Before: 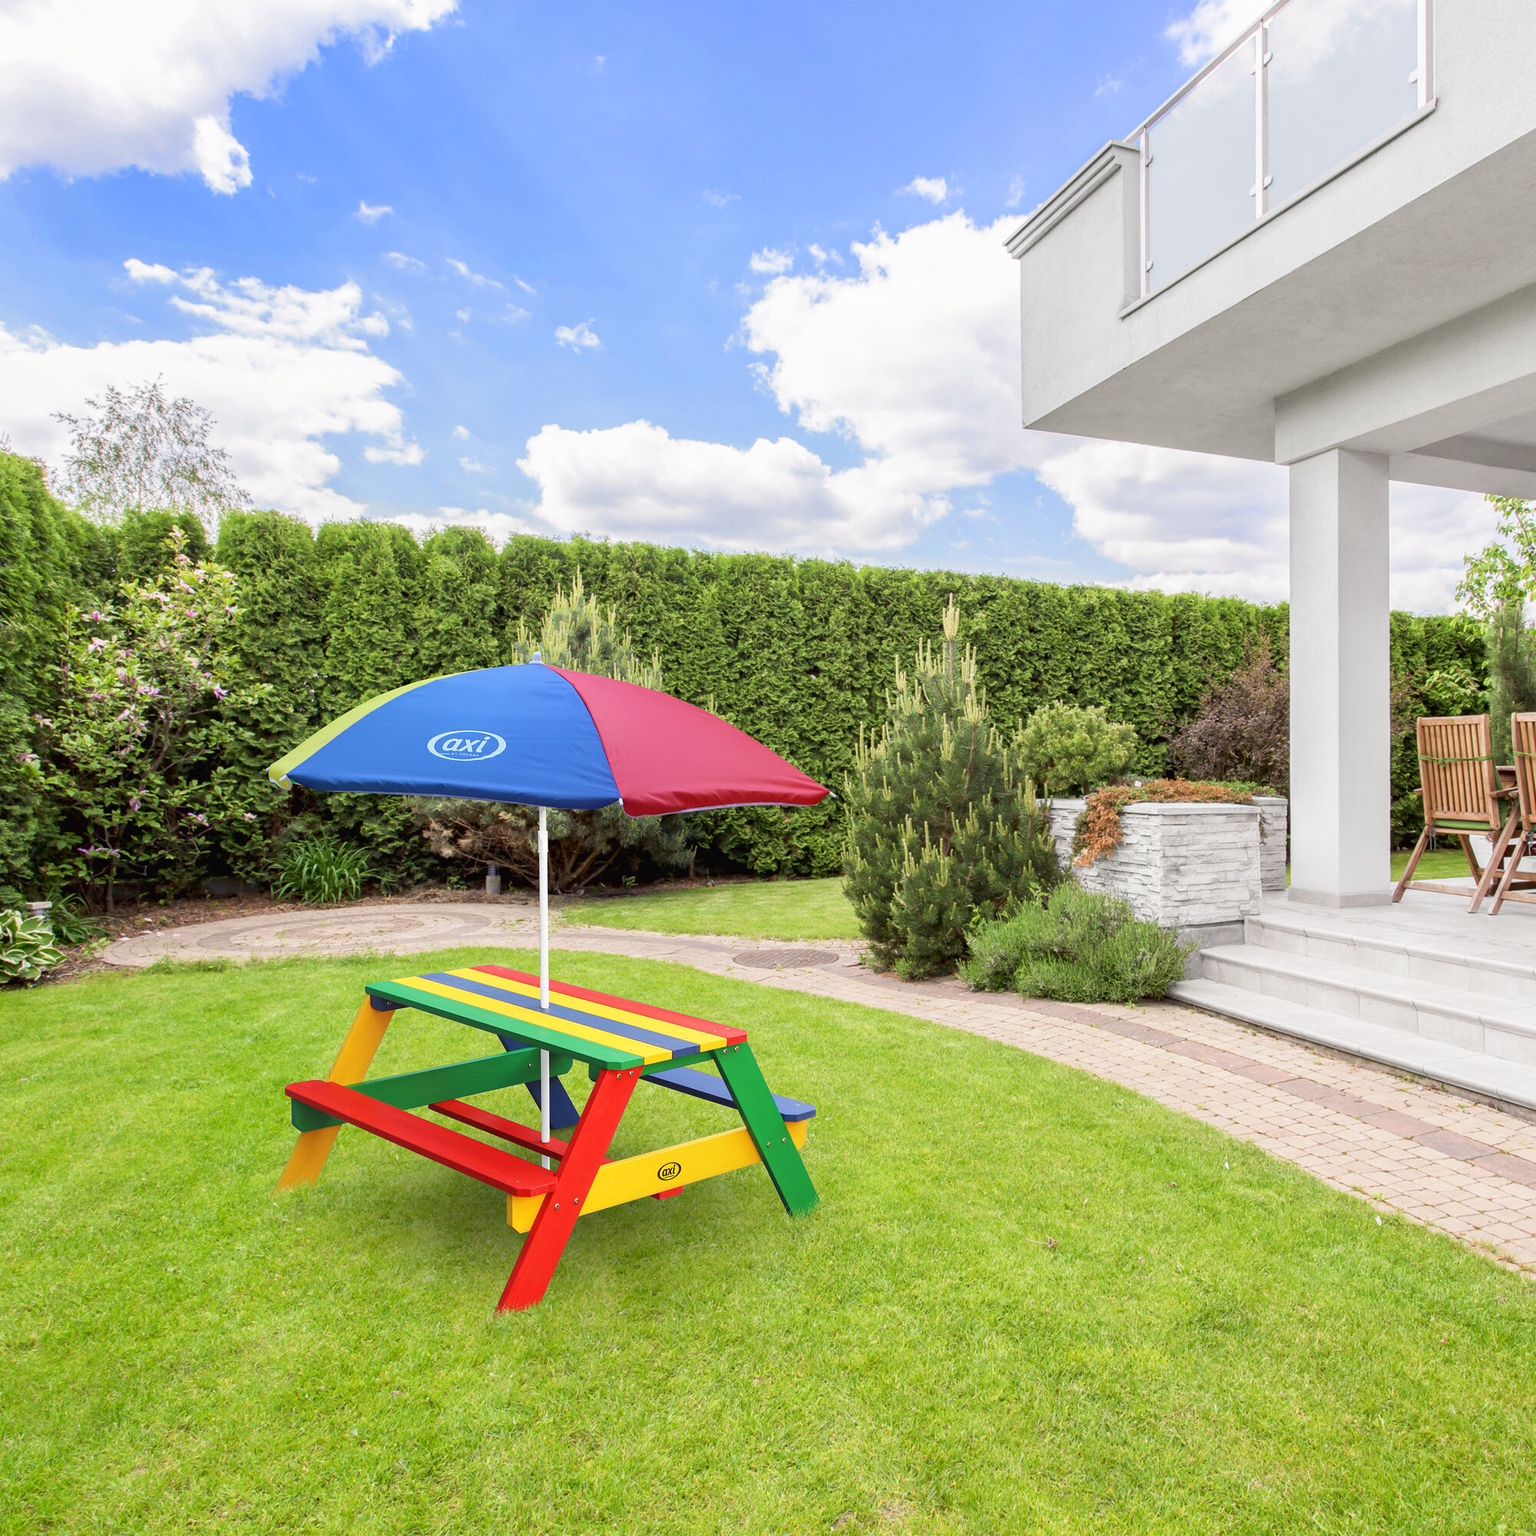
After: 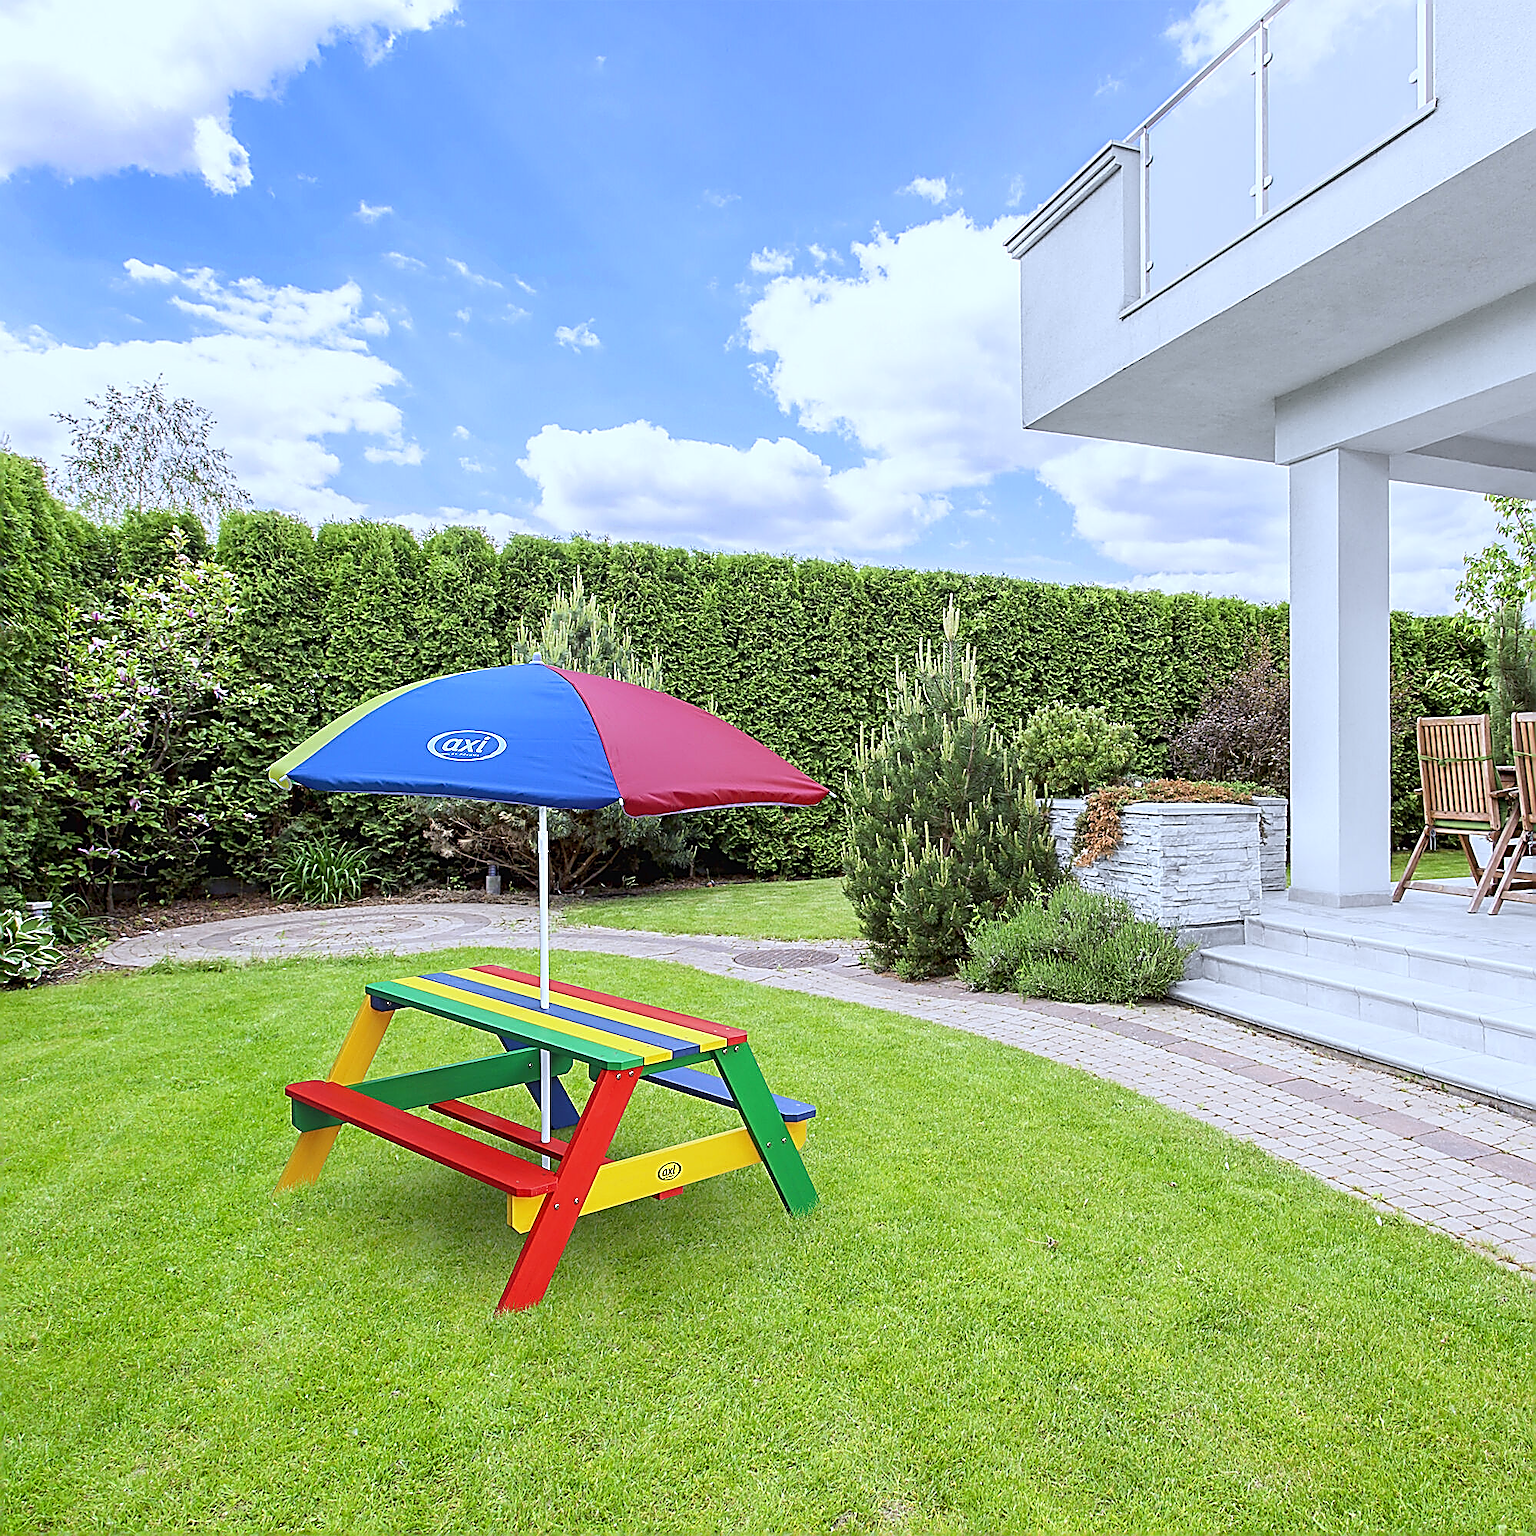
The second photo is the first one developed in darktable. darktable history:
white balance: red 0.926, green 1.003, blue 1.133
exposure: compensate exposure bias true, compensate highlight preservation false
sharpen: amount 2
